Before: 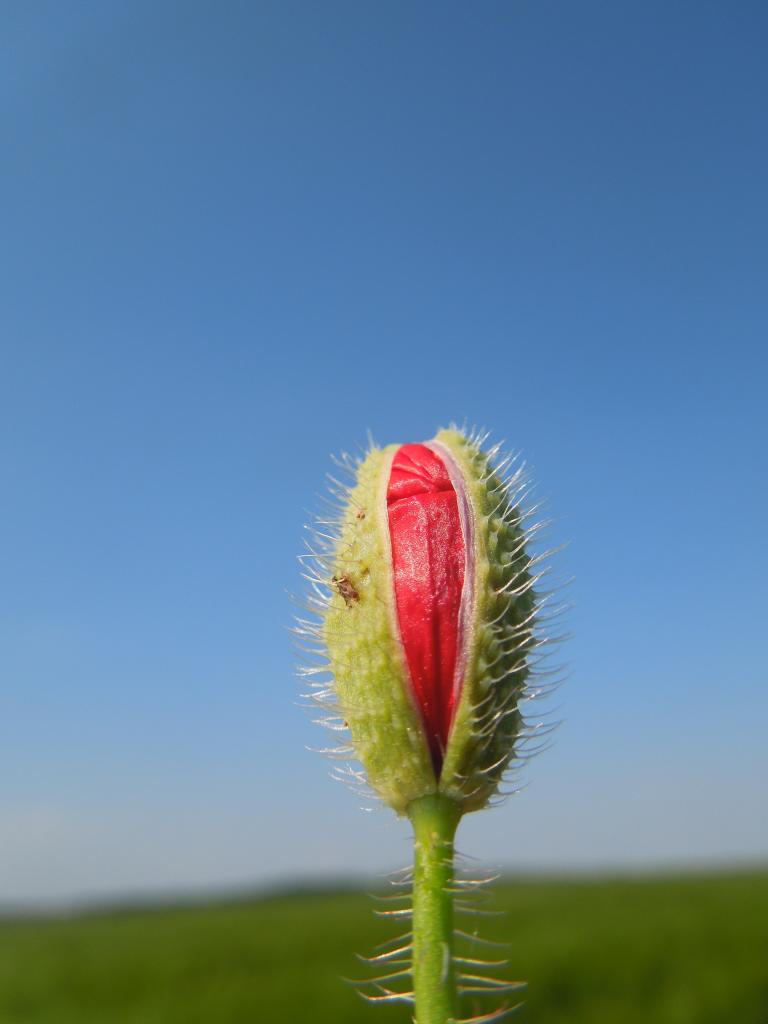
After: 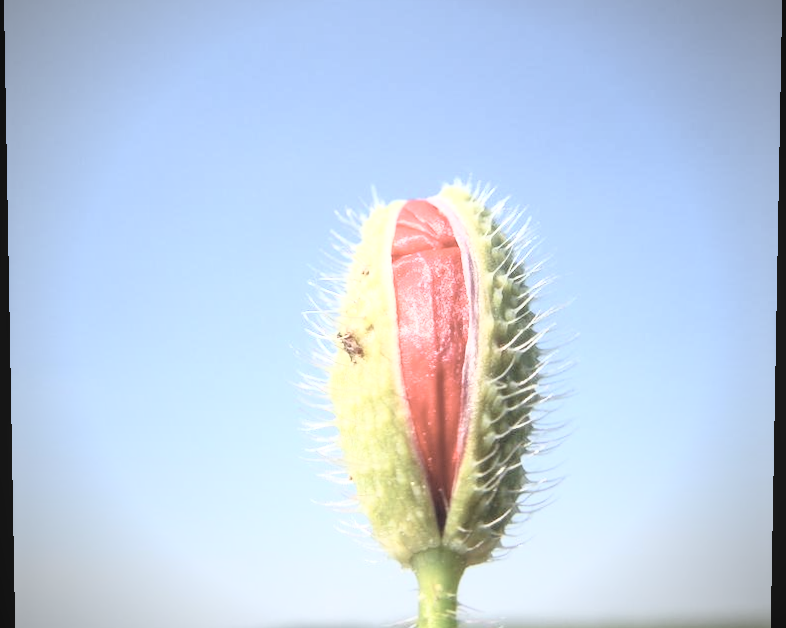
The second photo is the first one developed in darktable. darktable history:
crop and rotate: top 25.357%, bottom 13.942%
vignetting: on, module defaults
exposure: black level correction 0, exposure 0.7 EV, compensate exposure bias true, compensate highlight preservation false
white balance: red 0.98, blue 1.034
local contrast: on, module defaults
contrast brightness saturation: brightness 0.18, saturation -0.5
base curve: curves: ch0 [(0, 0) (0.557, 0.834) (1, 1)]
rotate and perspective: lens shift (vertical) 0.048, lens shift (horizontal) -0.024, automatic cropping off
